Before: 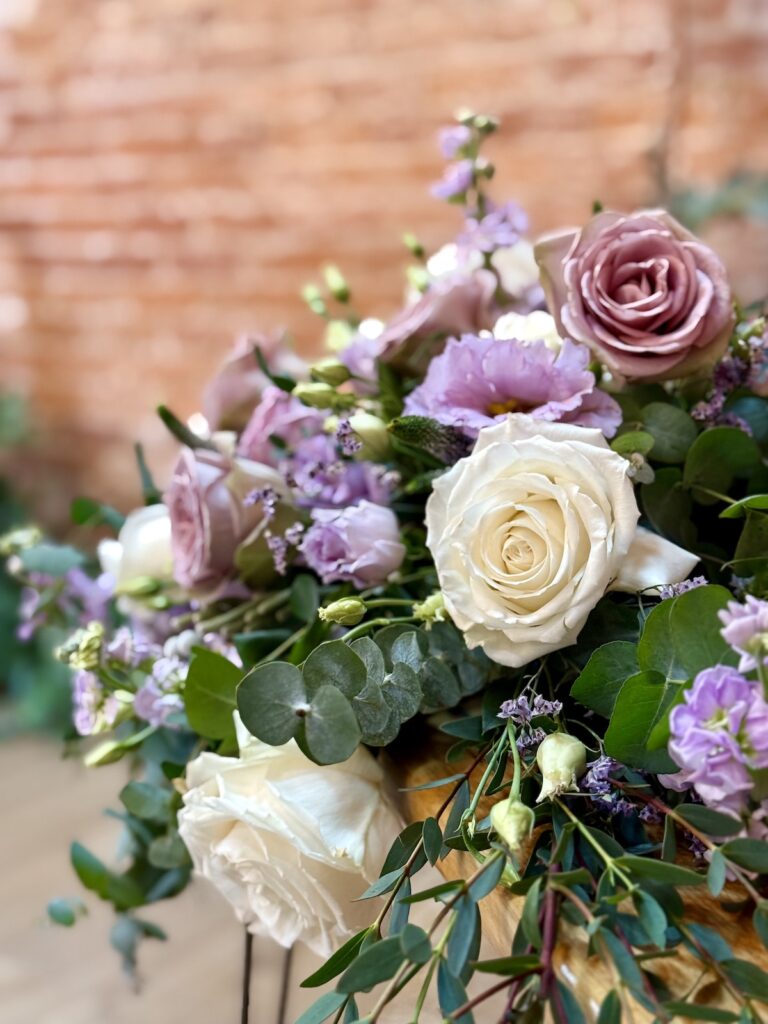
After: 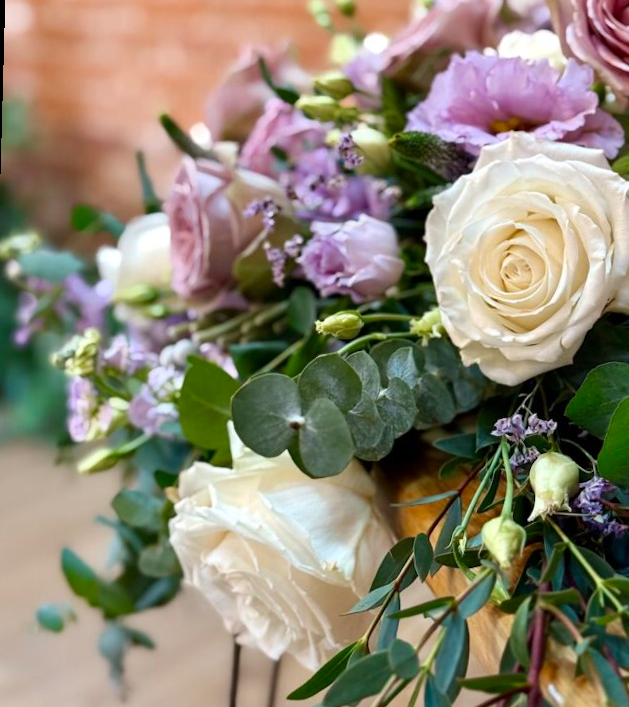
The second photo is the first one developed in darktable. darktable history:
crop: top 26.531%, right 17.959%
rotate and perspective: rotation 1.57°, crop left 0.018, crop right 0.982, crop top 0.039, crop bottom 0.961
